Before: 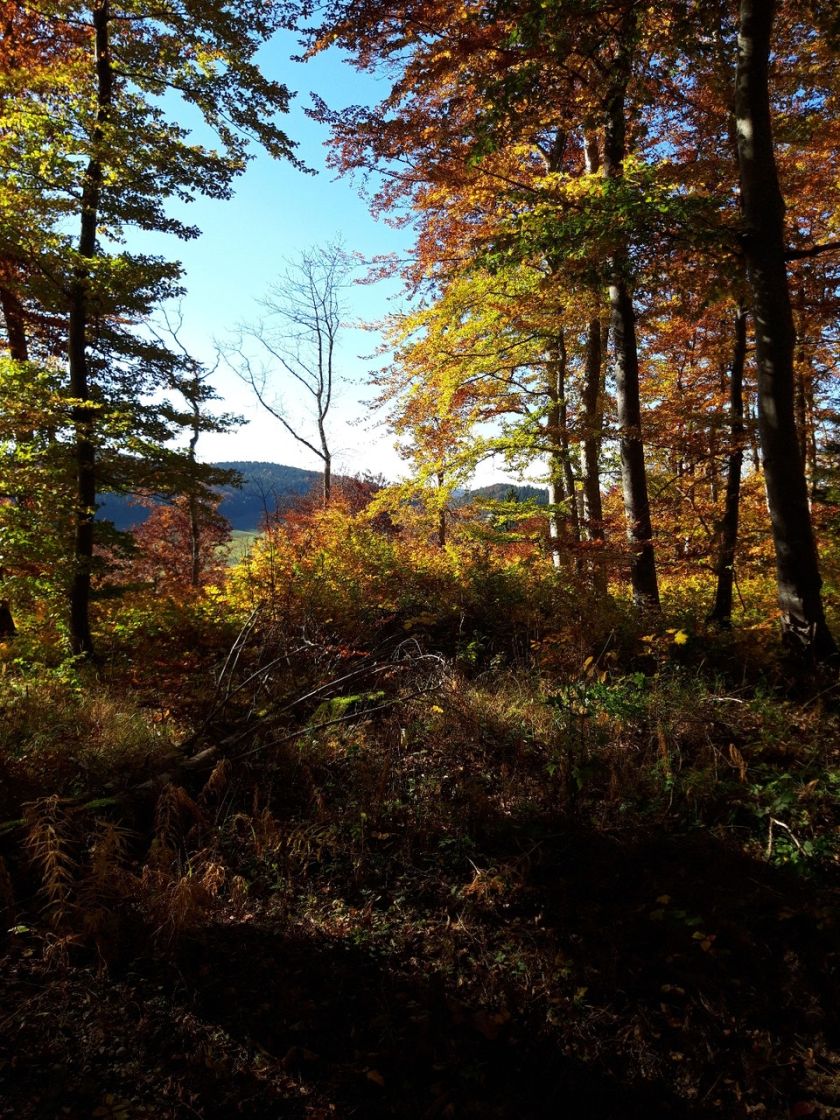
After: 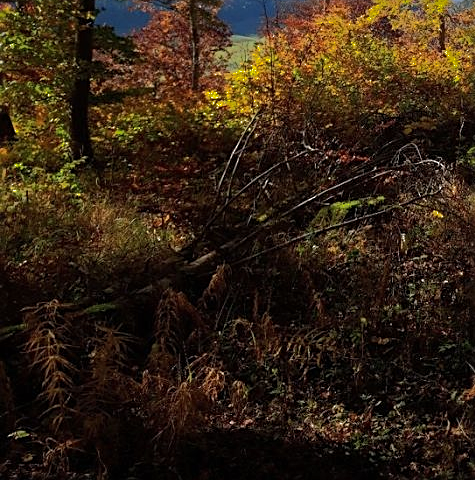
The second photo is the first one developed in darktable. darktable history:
crop: top 44.226%, right 43.354%, bottom 12.907%
sharpen: on, module defaults
shadows and highlights: shadows 25.56, highlights -69.52
